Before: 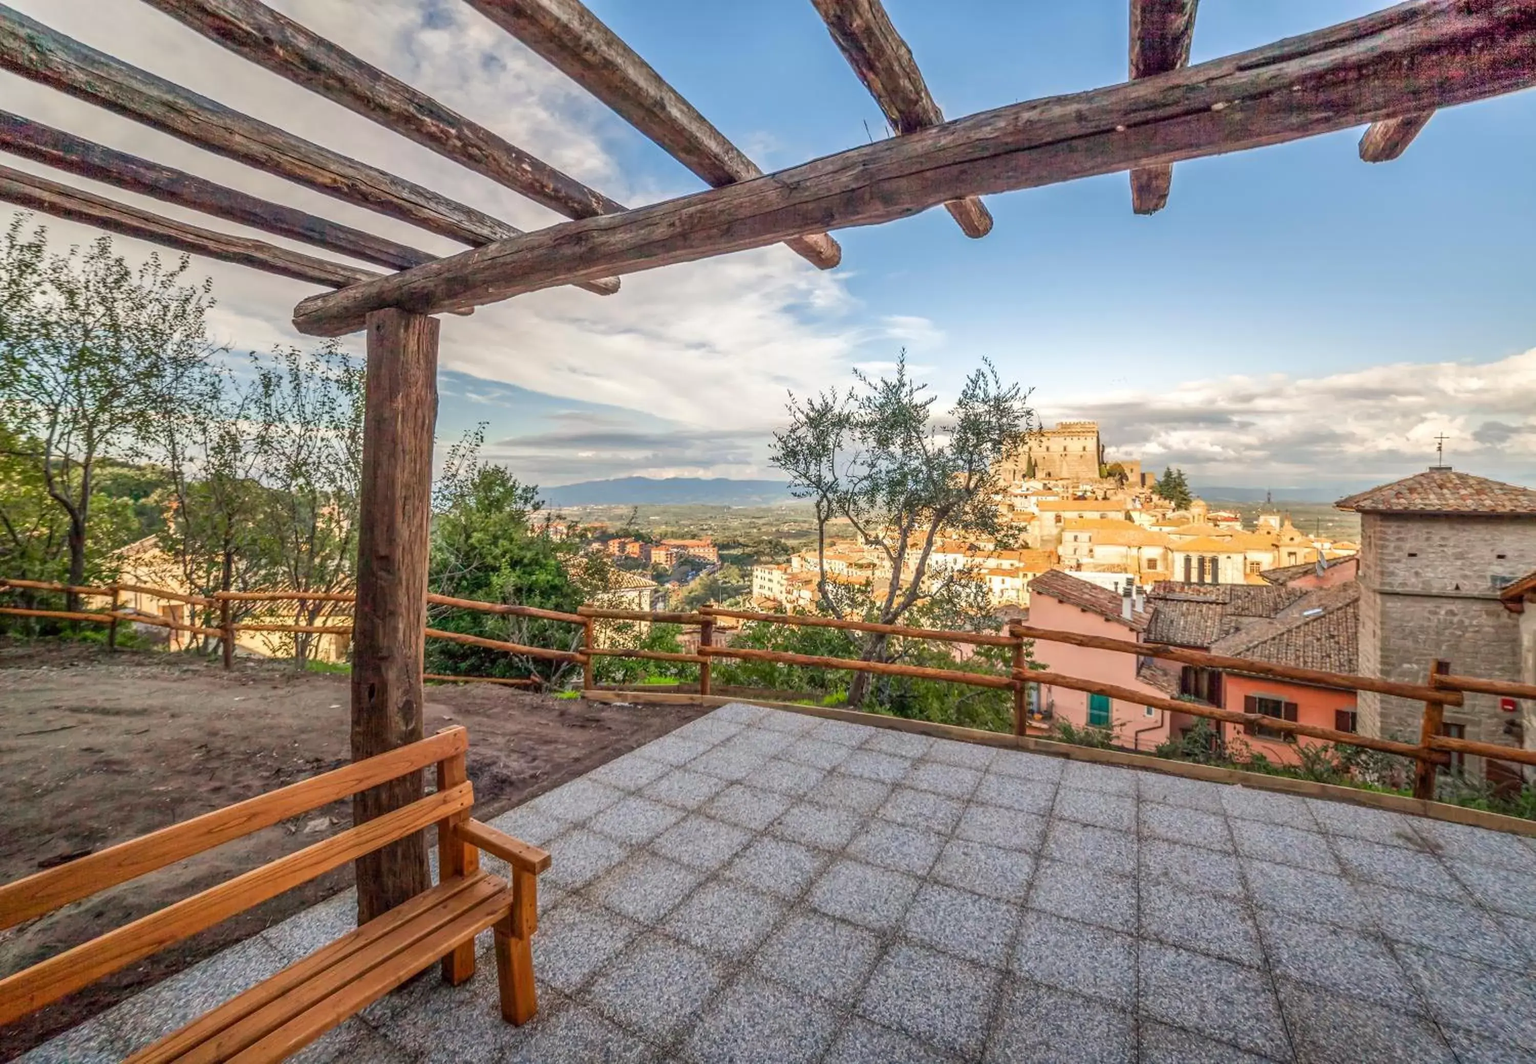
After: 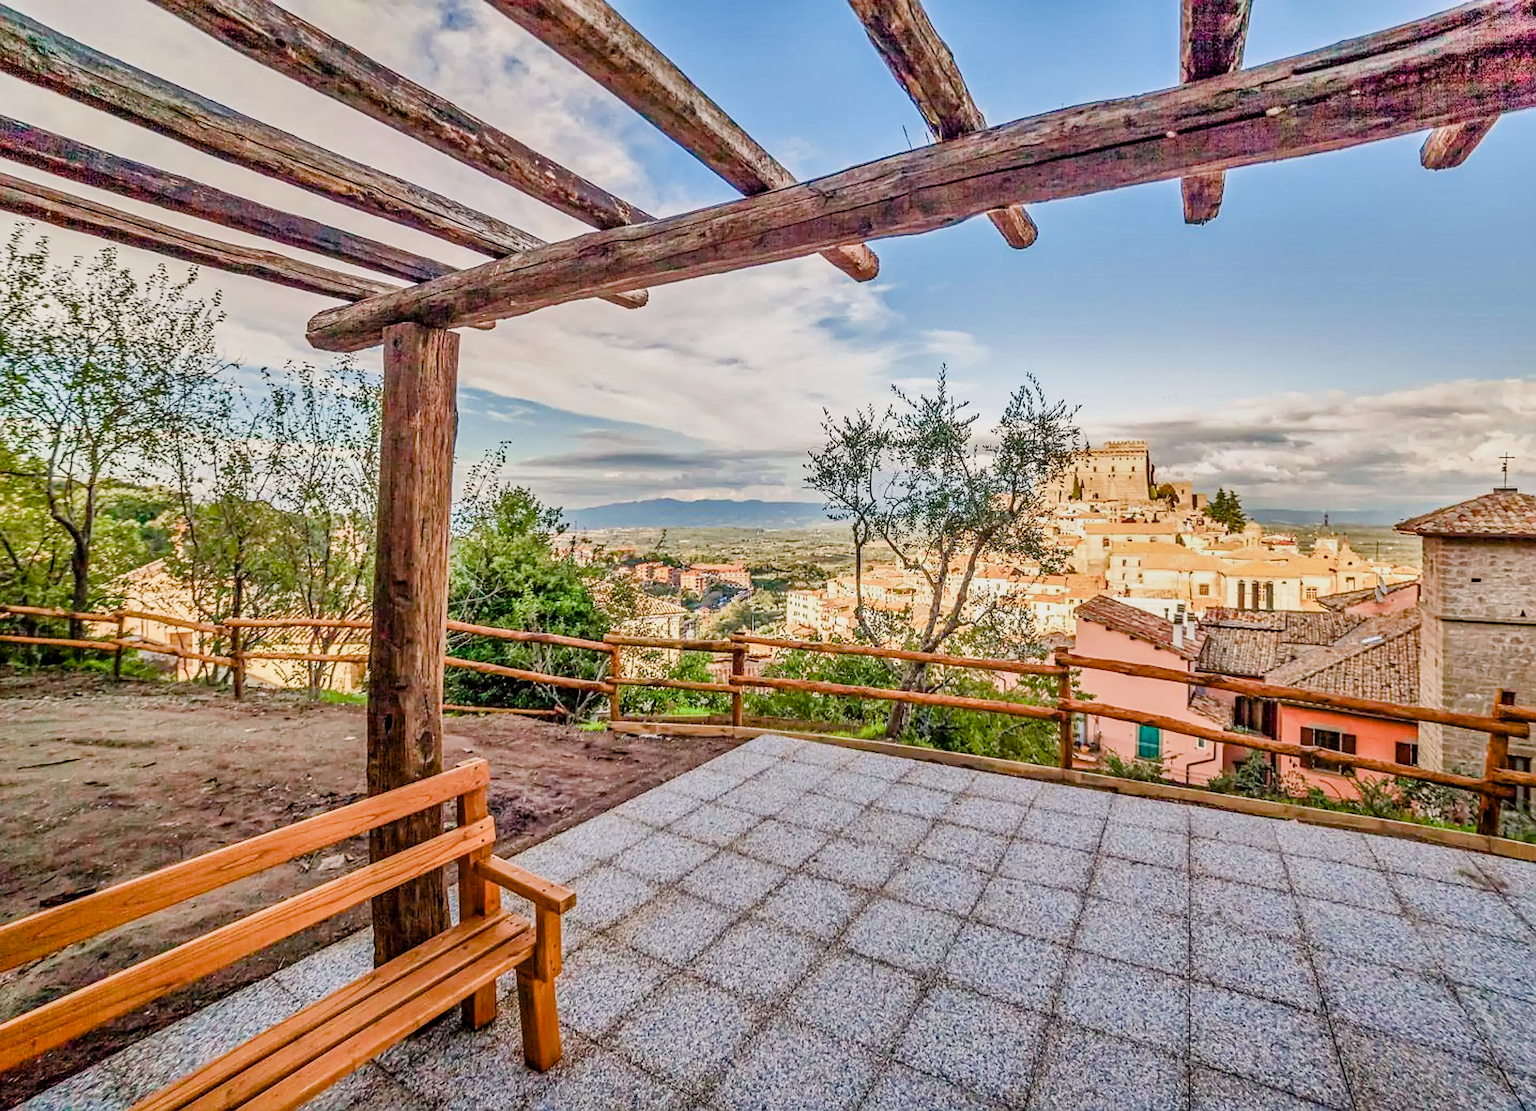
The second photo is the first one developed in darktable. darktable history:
color balance rgb: power › hue 60.23°, highlights gain › chroma 0.26%, highlights gain › hue 331.27°, perceptual saturation grading › global saturation 20%, perceptual saturation grading › highlights -49.474%, perceptual saturation grading › shadows 25.758%, global vibrance 20%
sharpen: on, module defaults
shadows and highlights: radius 118.18, shadows 42.02, highlights -61.57, soften with gaussian
haze removal: strength 0.301, distance 0.249, compatibility mode true, adaptive false
filmic rgb: black relative exposure -7.65 EV, white relative exposure 4.56 EV, hardness 3.61
tone curve: curves: ch0 [(0, 0) (0.004, 0.002) (0.02, 0.013) (0.218, 0.218) (0.664, 0.718) (0.832, 0.873) (1, 1)], color space Lab, linked channels
crop: right 4.299%, bottom 0.043%
exposure: exposure 0.651 EV, compensate highlight preservation false
